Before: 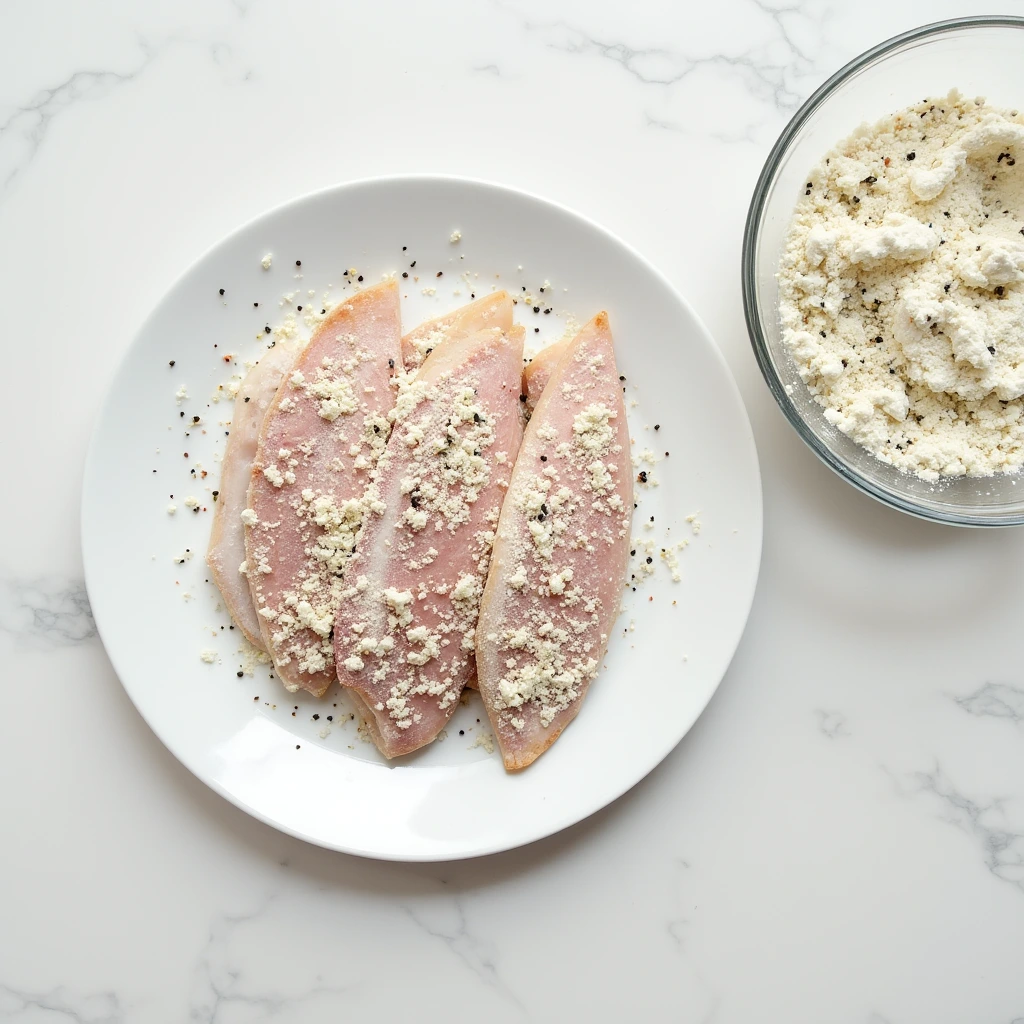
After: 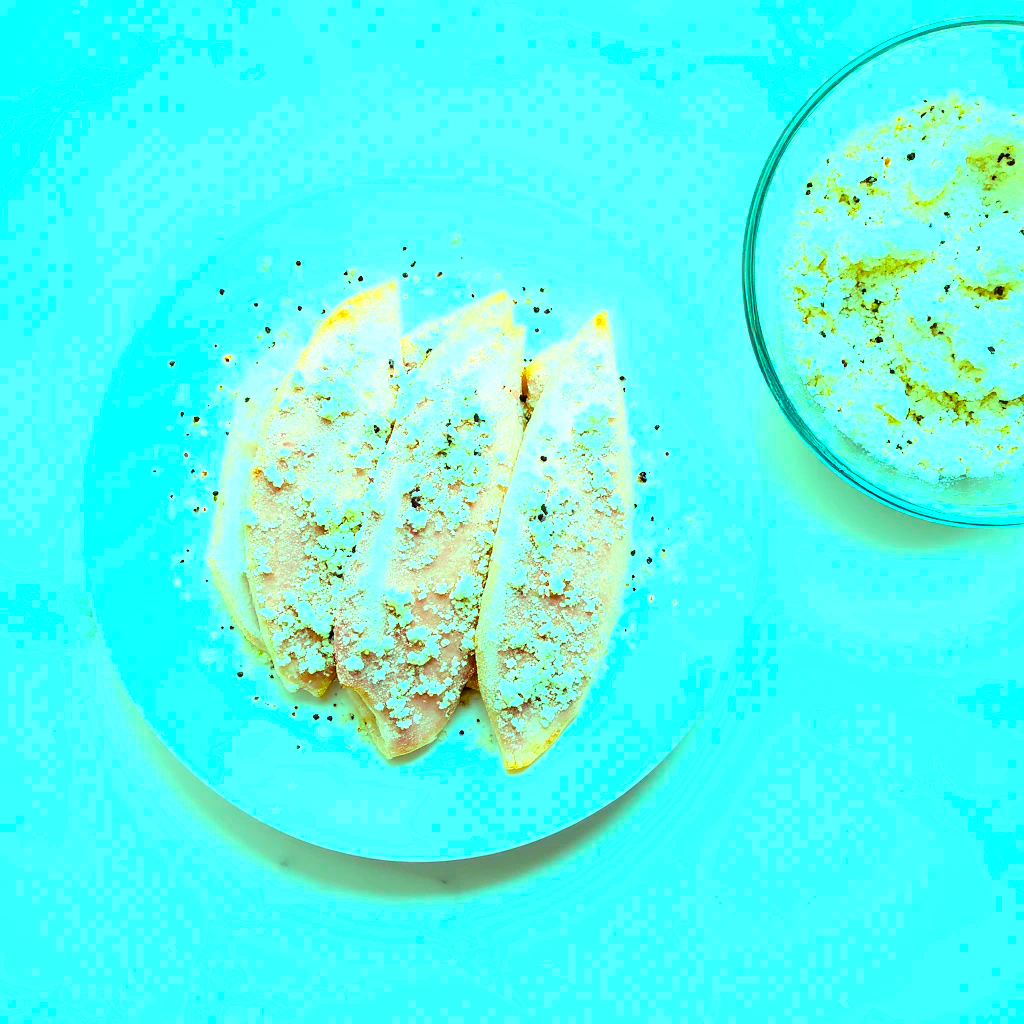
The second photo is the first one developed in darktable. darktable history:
exposure: black level correction 0, exposure 0.947 EV, compensate highlight preservation false
color balance rgb: shadows lift › luminance -40.762%, shadows lift › chroma 13.965%, shadows lift › hue 258.69°, highlights gain › luminance 19.756%, highlights gain › chroma 13.152%, highlights gain › hue 173.68°, perceptual saturation grading › global saturation 34.79%, perceptual saturation grading › highlights -29.957%, perceptual saturation grading › shadows 35.079%, global vibrance 59.53%
